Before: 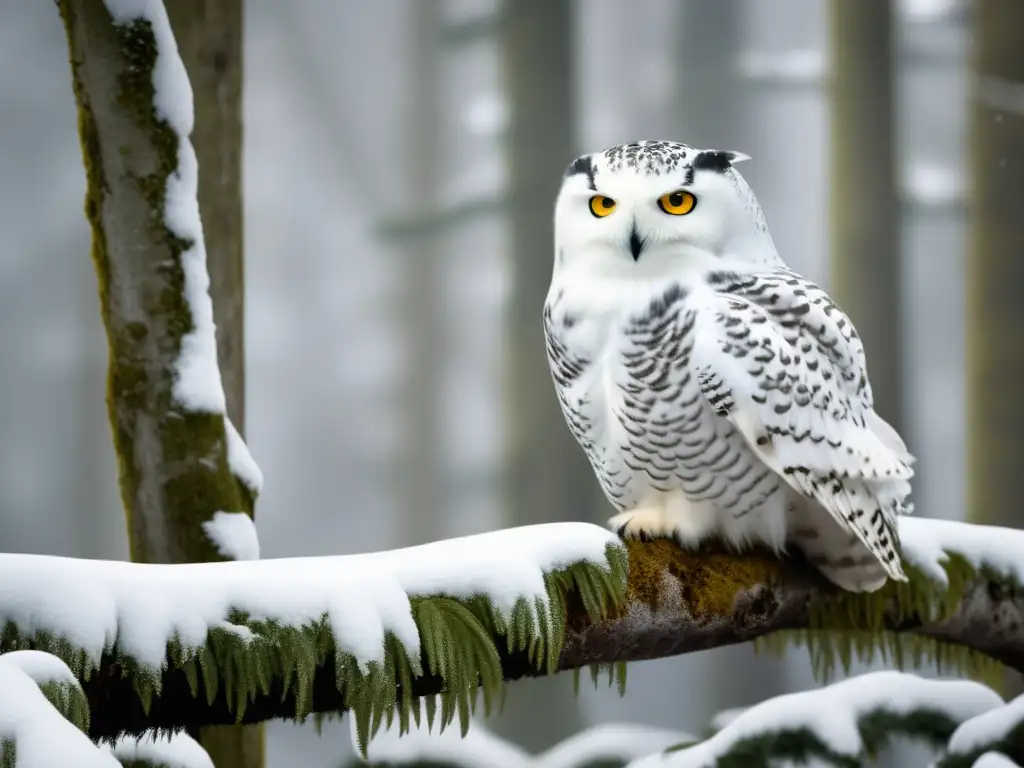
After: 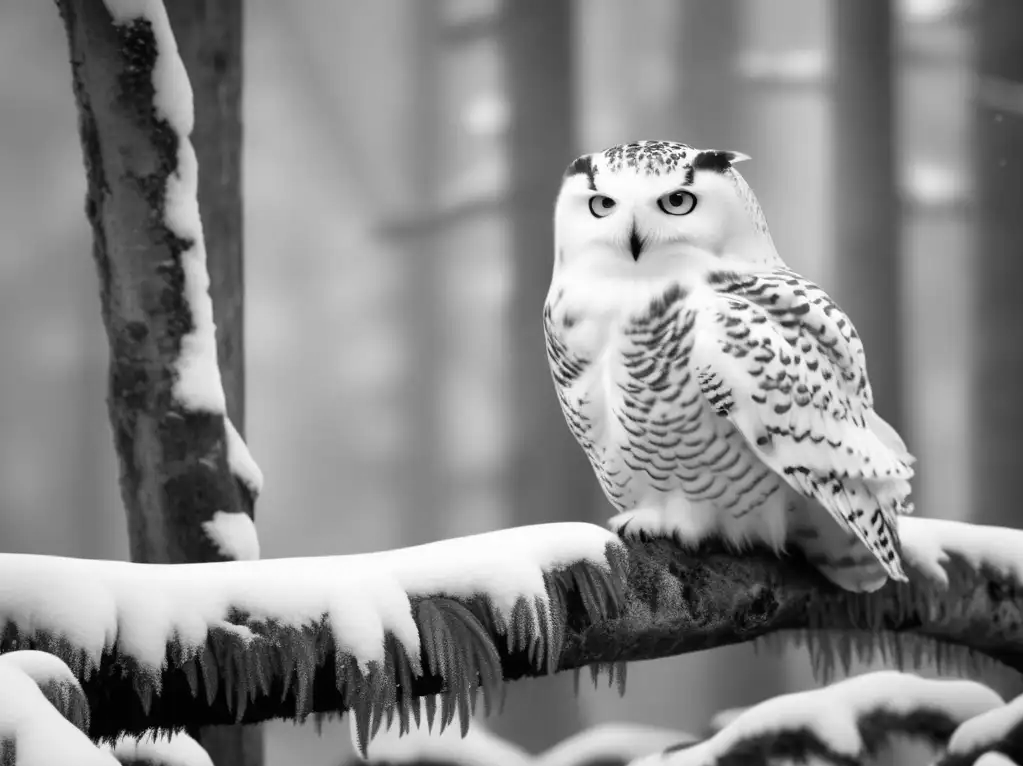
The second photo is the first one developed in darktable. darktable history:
crop: top 0.05%, bottom 0.098%
monochrome: on, module defaults
white balance: emerald 1
